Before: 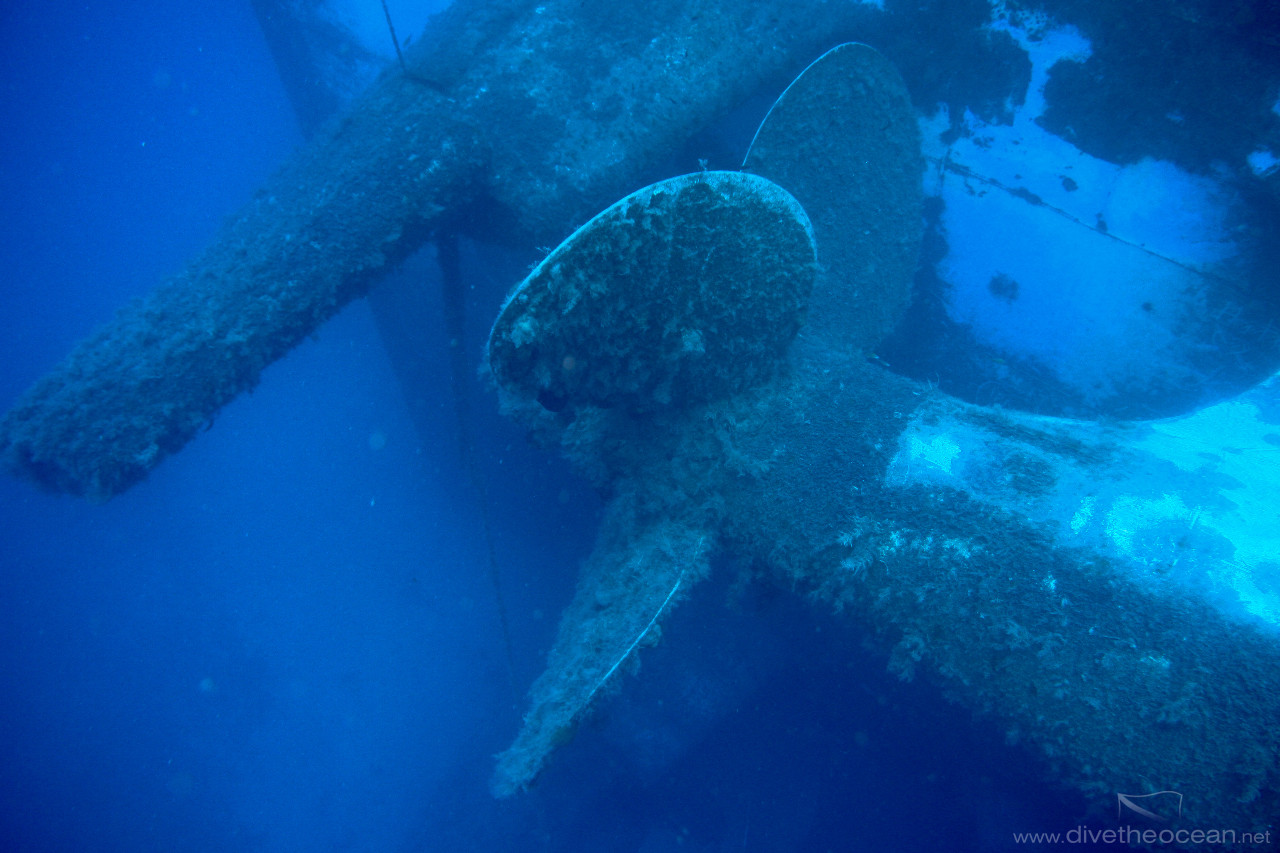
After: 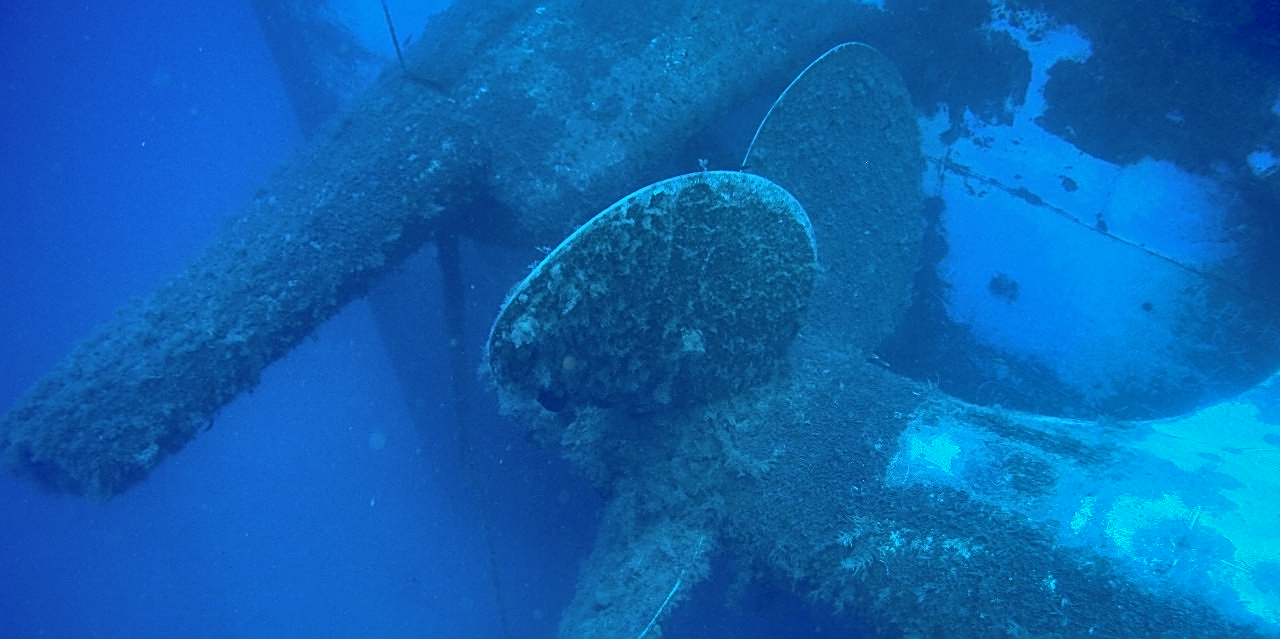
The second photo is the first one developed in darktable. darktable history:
shadows and highlights: on, module defaults
crop: bottom 24.978%
sharpen: on, module defaults
